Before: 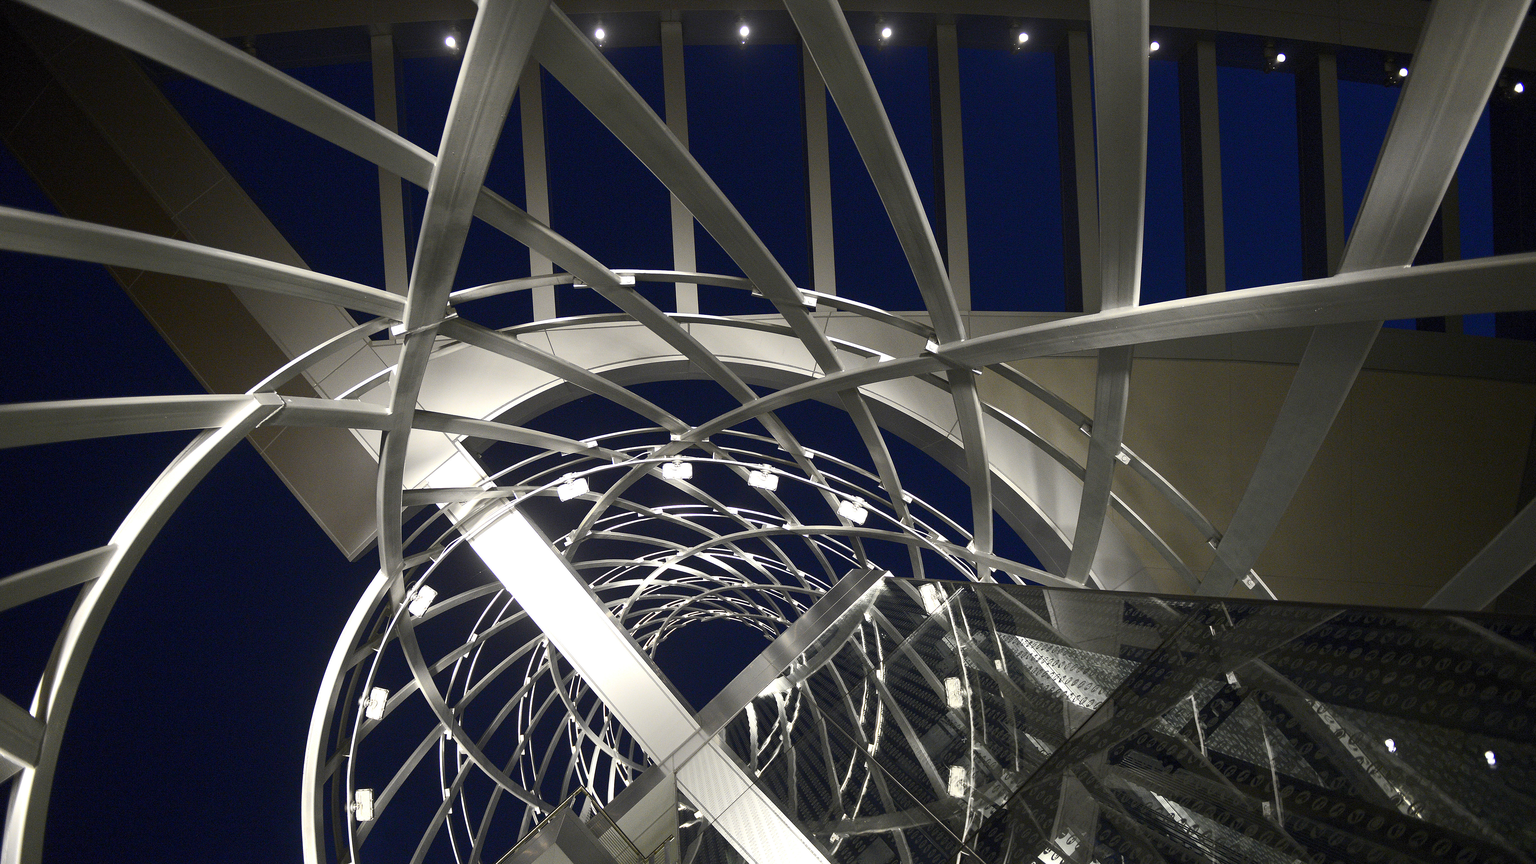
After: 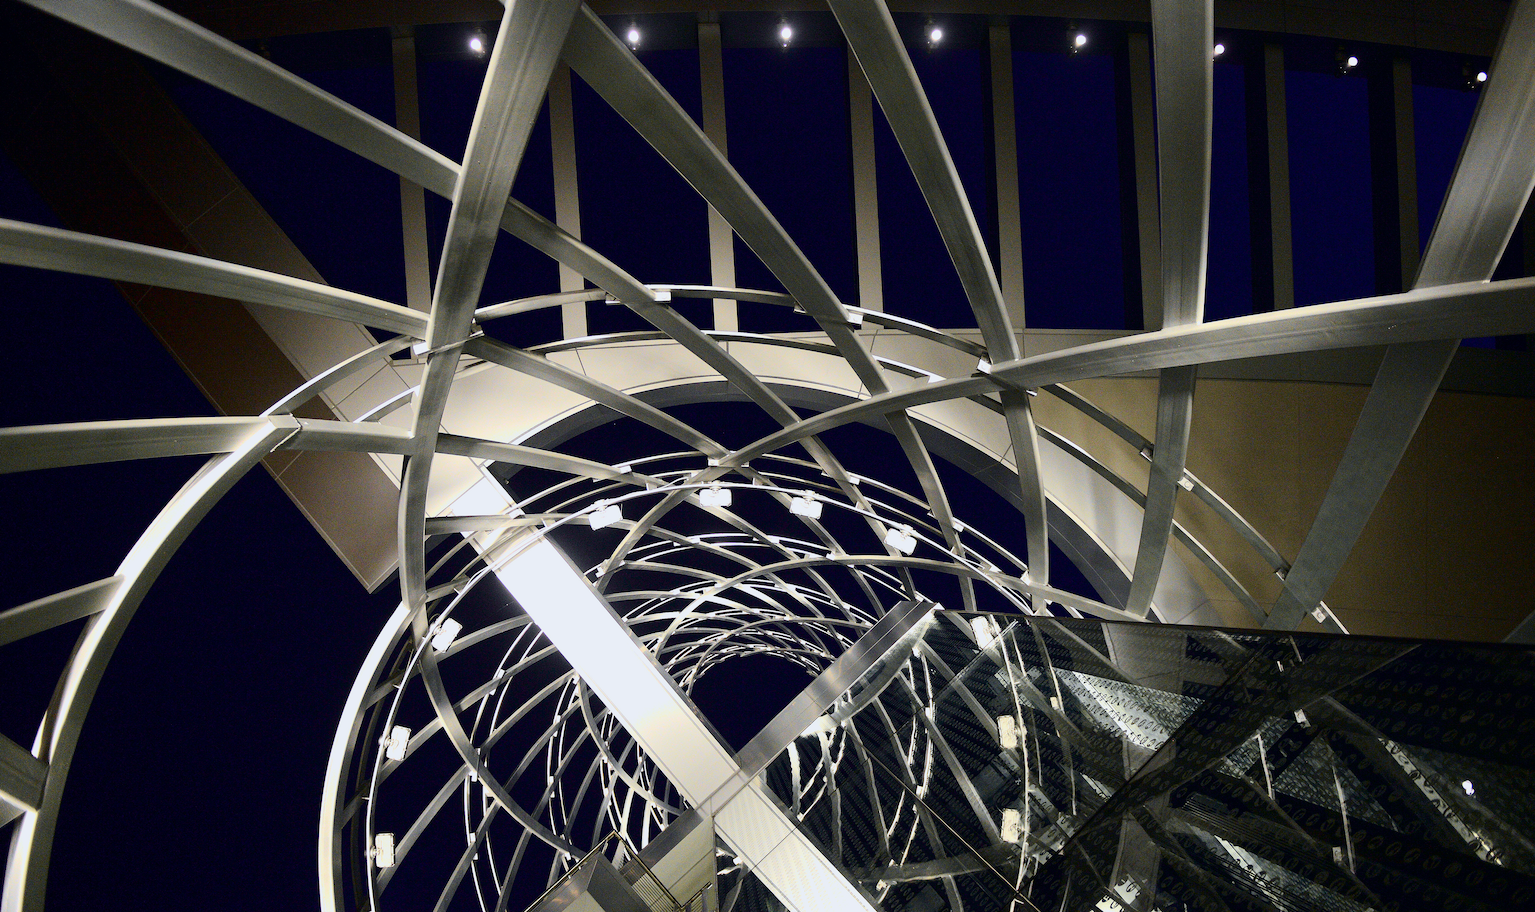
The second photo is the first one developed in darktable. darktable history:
crop and rotate: left 0%, right 5.26%
velvia: strength 44.94%
tone curve: curves: ch0 [(0, 0) (0.049, 0.01) (0.154, 0.081) (0.491, 0.56) (0.739, 0.794) (0.992, 0.937)]; ch1 [(0, 0) (0.172, 0.123) (0.317, 0.272) (0.401, 0.422) (0.499, 0.497) (0.531, 0.54) (0.615, 0.603) (0.741, 0.783) (1, 1)]; ch2 [(0, 0) (0.411, 0.424) (0.462, 0.464) (0.502, 0.489) (0.544, 0.551) (0.686, 0.638) (1, 1)], color space Lab, independent channels, preserve colors none
